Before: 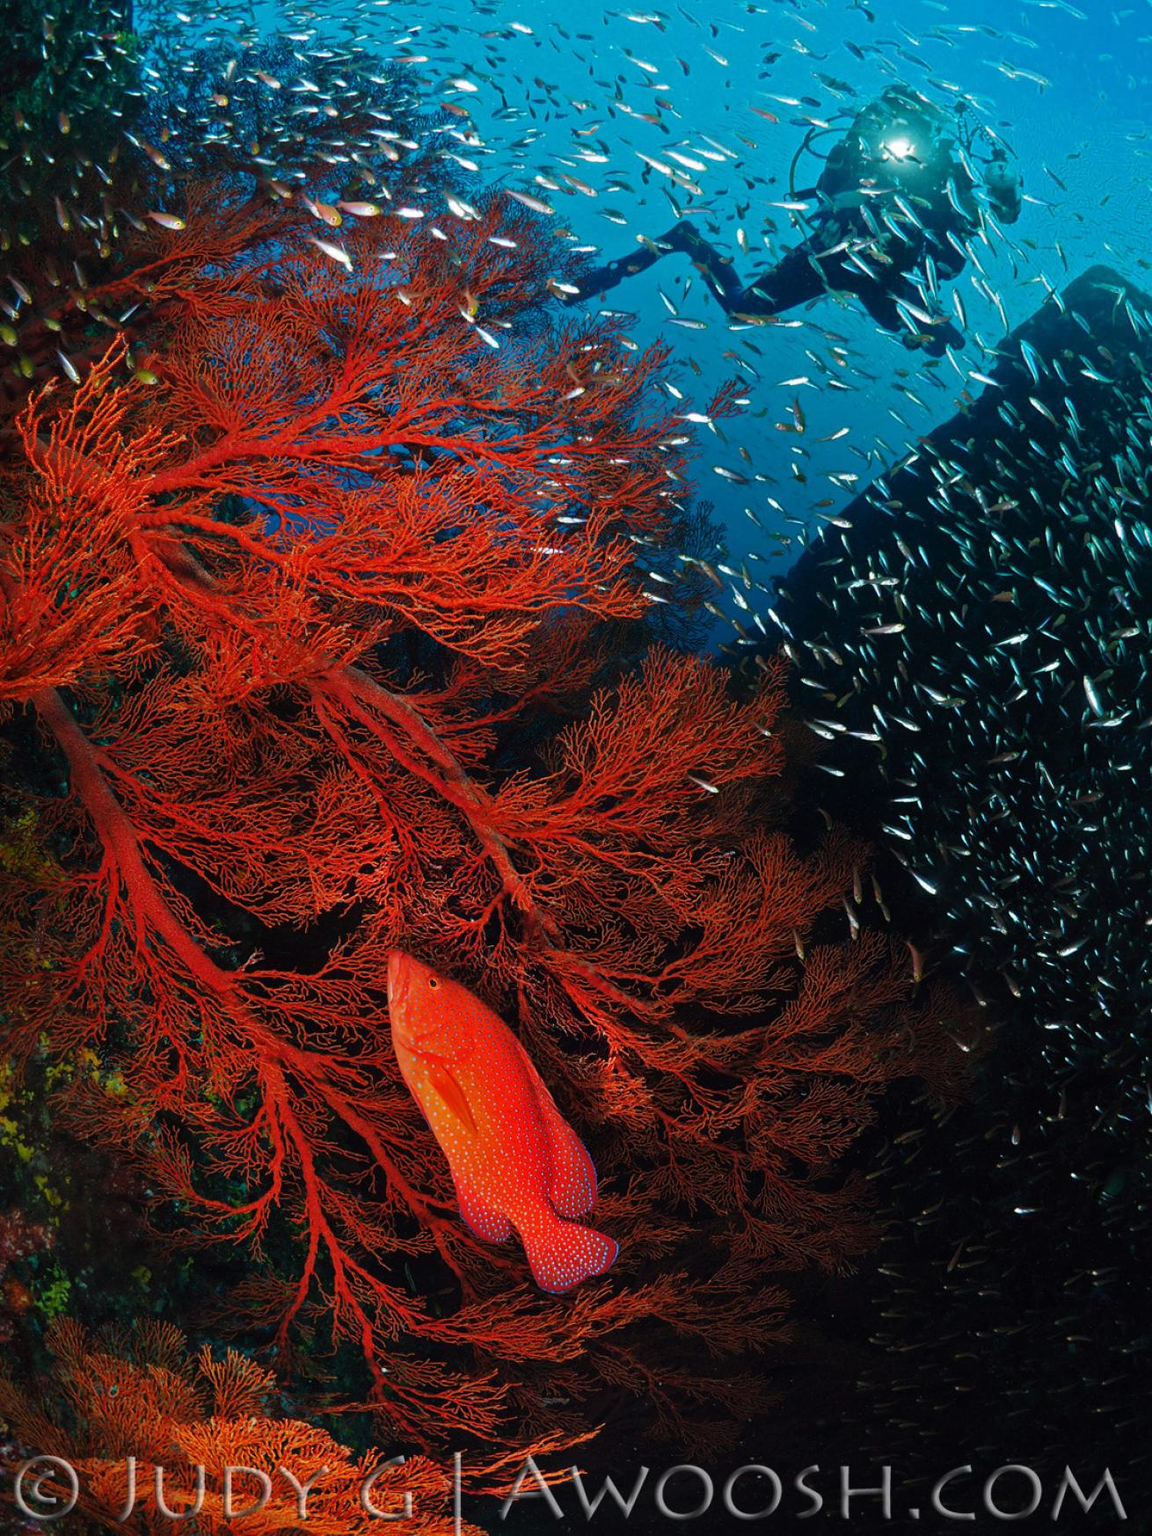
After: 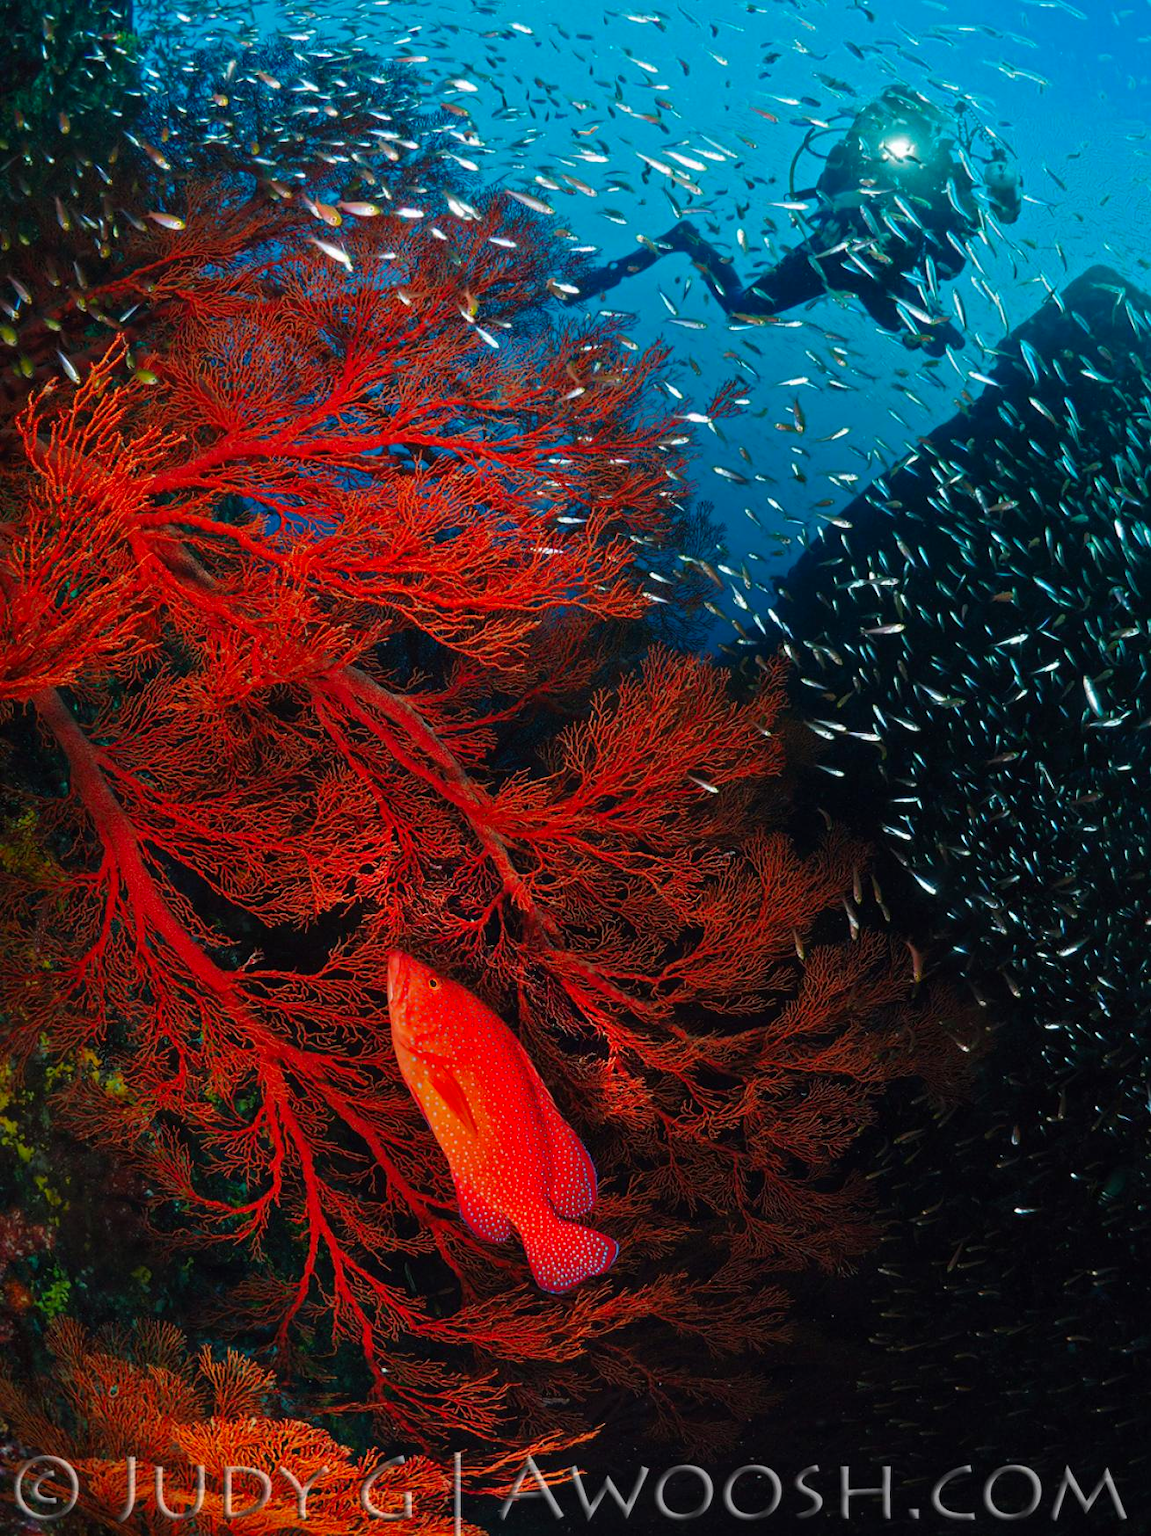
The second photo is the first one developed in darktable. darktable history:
color correction: highlights b* 0.047, saturation 1.14
